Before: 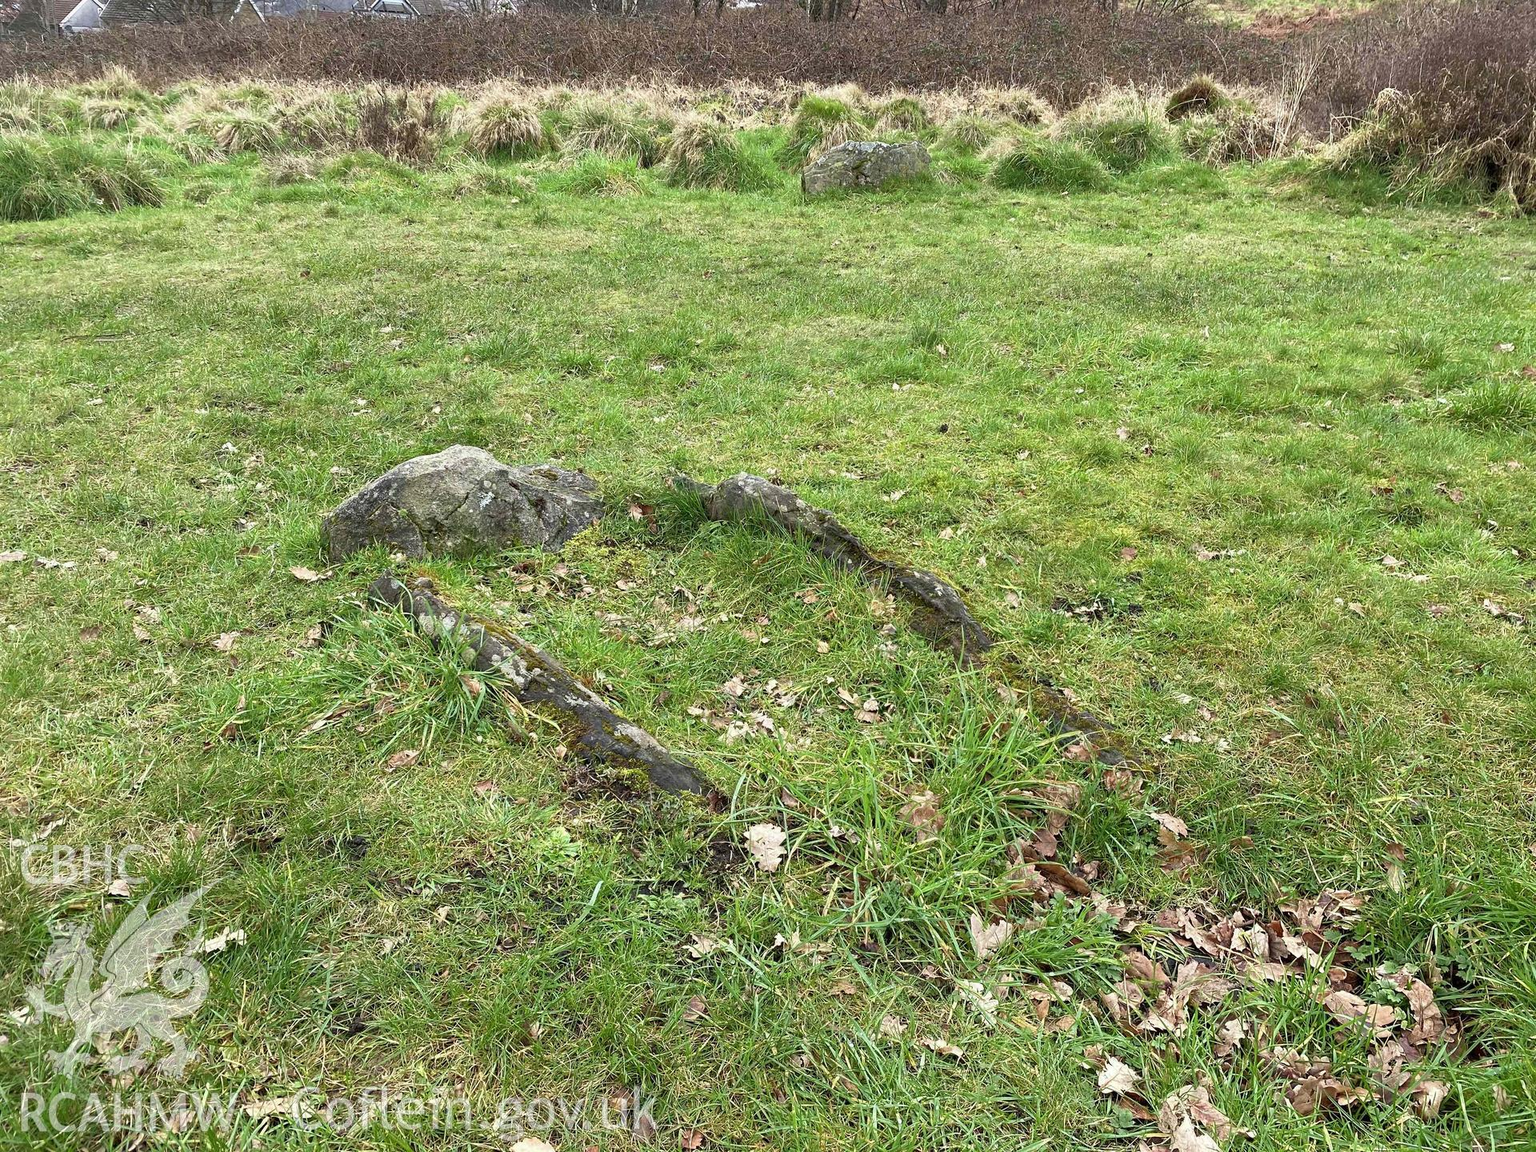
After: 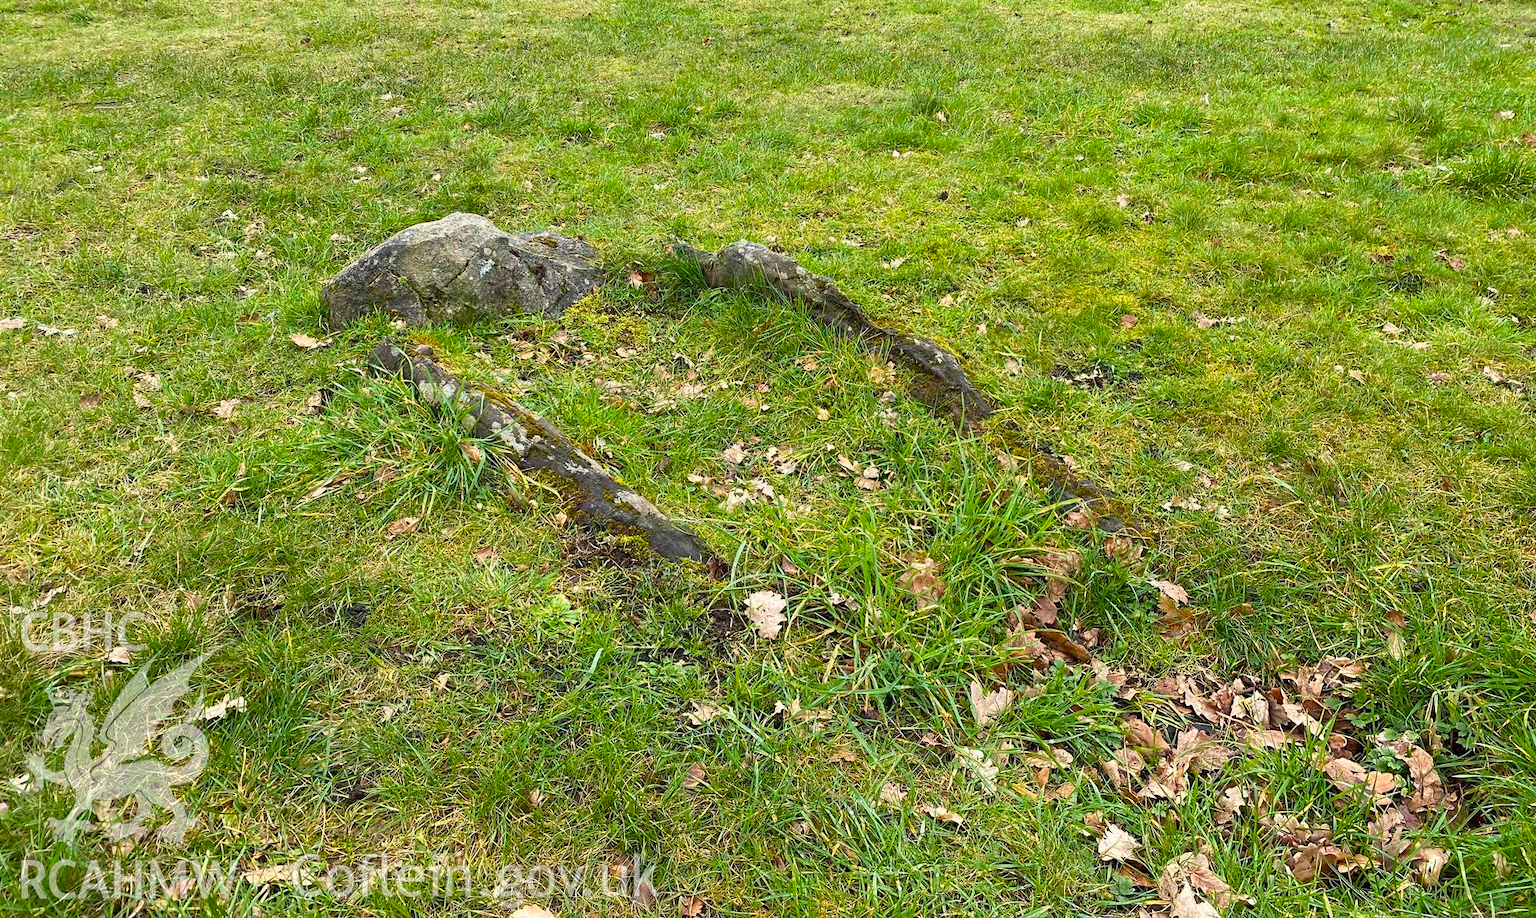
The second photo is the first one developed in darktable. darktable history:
color balance rgb: power › hue 74.41°, linear chroma grading › global chroma 14.636%, perceptual saturation grading › global saturation 16.445%, global vibrance 20%
crop and rotate: top 20.233%
